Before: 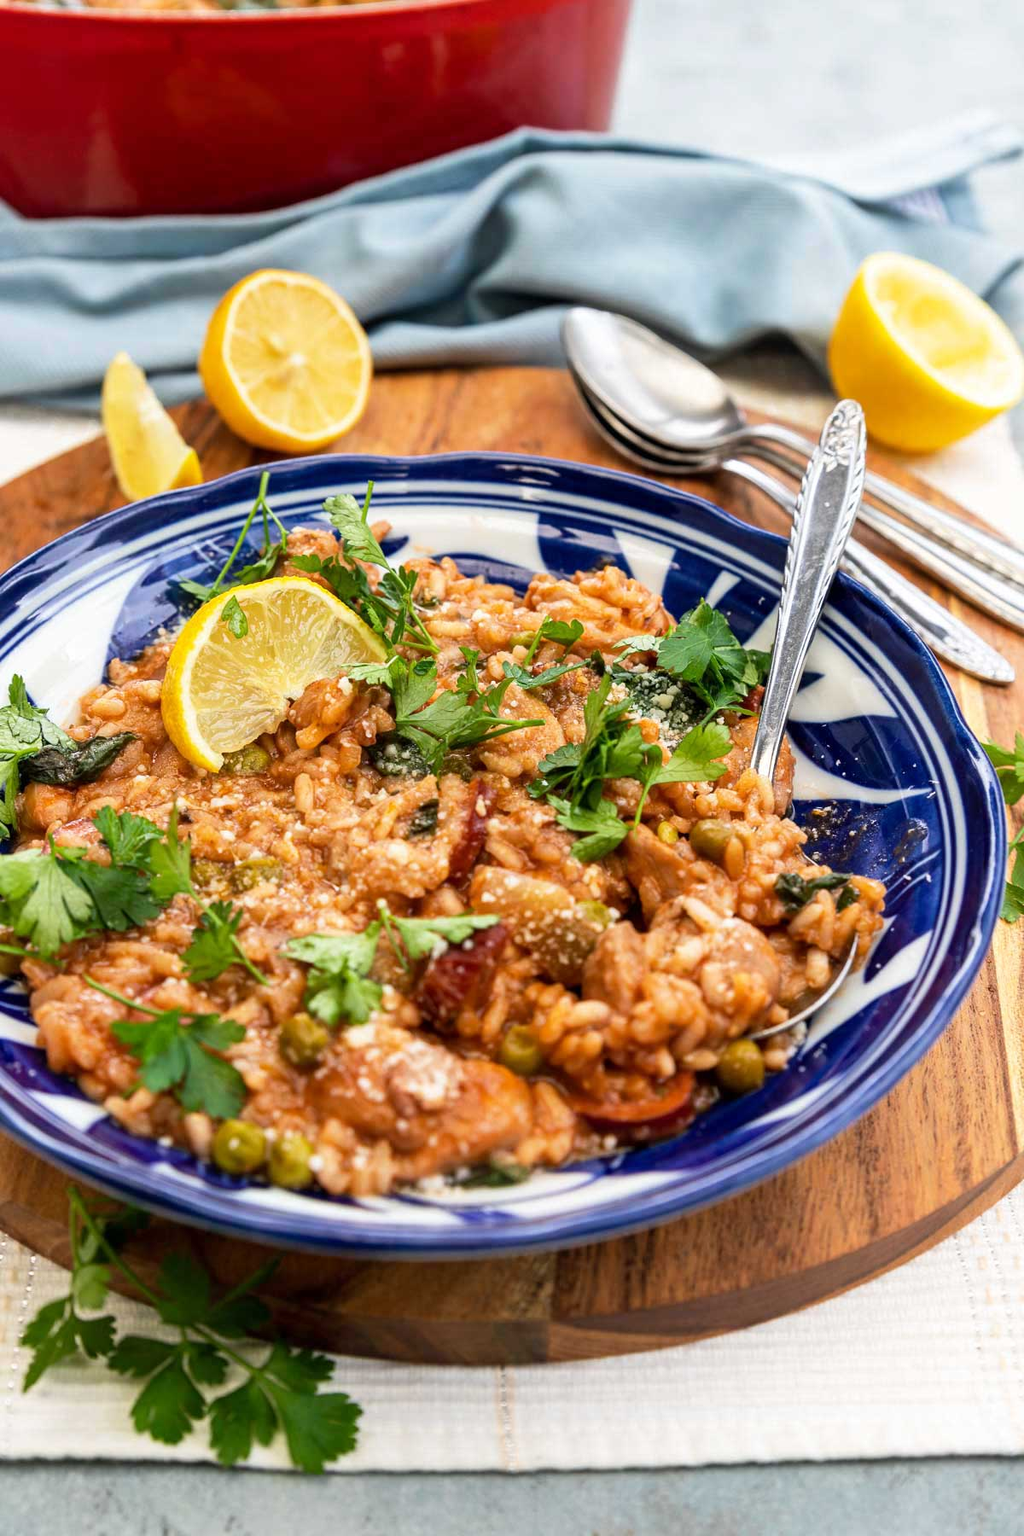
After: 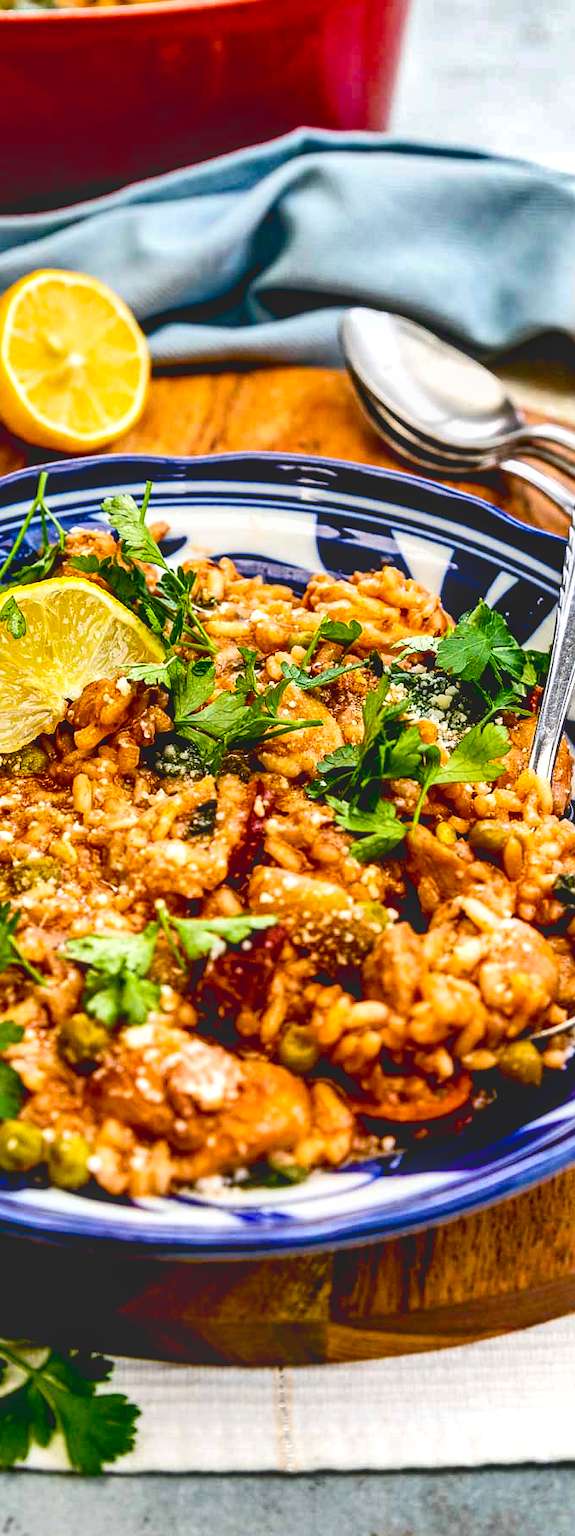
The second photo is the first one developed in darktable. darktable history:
crop: left 21.744%, right 22.054%, bottom 0%
local contrast: on, module defaults
shadows and highlights: radius 102.61, shadows 50.44, highlights -65.79, soften with gaussian
color balance rgb: perceptual saturation grading › global saturation 36.693%, perceptual saturation grading › shadows 35.583%, global vibrance -23.955%
tone curve: curves: ch0 [(0, 0.129) (0.187, 0.207) (0.729, 0.789) (1, 1)], color space Lab, independent channels, preserve colors none
exposure: black level correction 0.026, exposure 0.185 EV, compensate highlight preservation false
sharpen: radius 1.012, threshold 1.061
